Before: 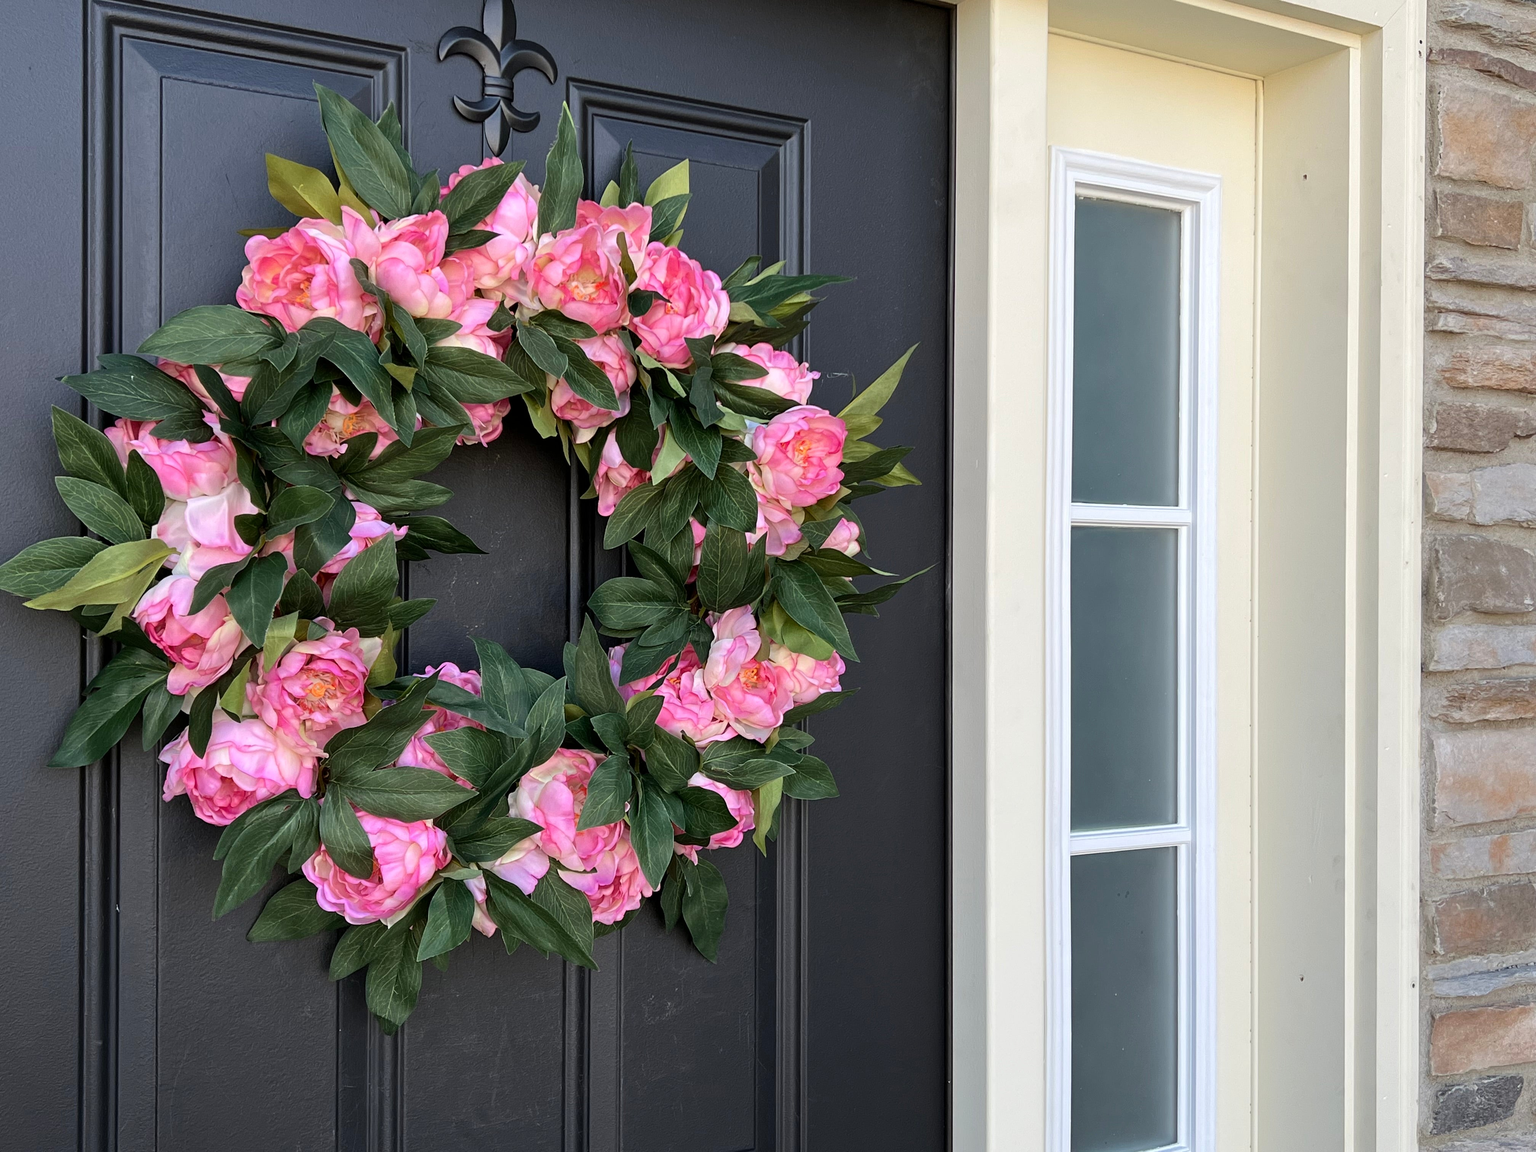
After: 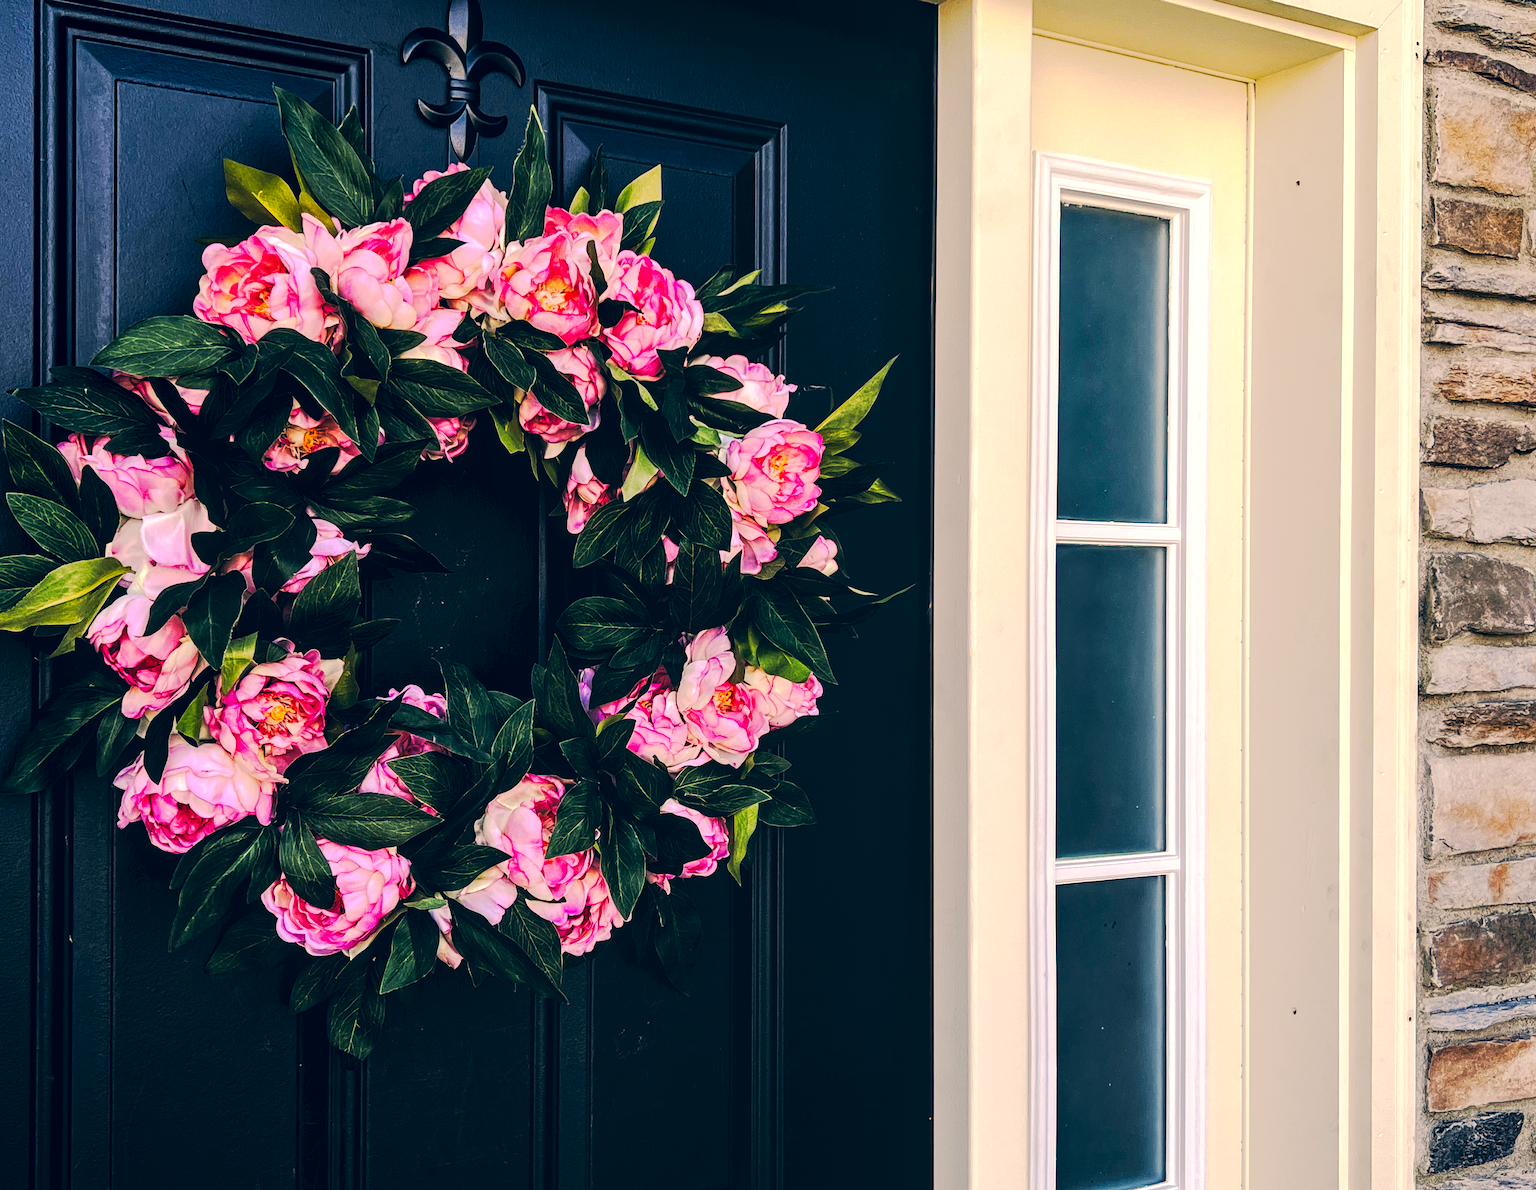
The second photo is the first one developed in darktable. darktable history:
tone equalizer: -8 EV -0.75 EV, -7 EV -0.7 EV, -6 EV -0.6 EV, -5 EV -0.4 EV, -3 EV 0.4 EV, -2 EV 0.6 EV, -1 EV 0.7 EV, +0 EV 0.75 EV, edges refinement/feathering 500, mask exposure compensation -1.57 EV, preserve details no
color correction: highlights a* 10.32, highlights b* 14.66, shadows a* -9.59, shadows b* -15.02
rgb levels: levels [[0.01, 0.419, 0.839], [0, 0.5, 1], [0, 0.5, 1]]
local contrast: on, module defaults
crop and rotate: left 3.238%
tone curve: curves: ch0 [(0, 0) (0.003, 0.011) (0.011, 0.014) (0.025, 0.018) (0.044, 0.023) (0.069, 0.028) (0.1, 0.031) (0.136, 0.039) (0.177, 0.056) (0.224, 0.081) (0.277, 0.129) (0.335, 0.188) (0.399, 0.256) (0.468, 0.367) (0.543, 0.514) (0.623, 0.684) (0.709, 0.785) (0.801, 0.846) (0.898, 0.884) (1, 1)], preserve colors none
exposure: exposure -0.582 EV, compensate highlight preservation false
